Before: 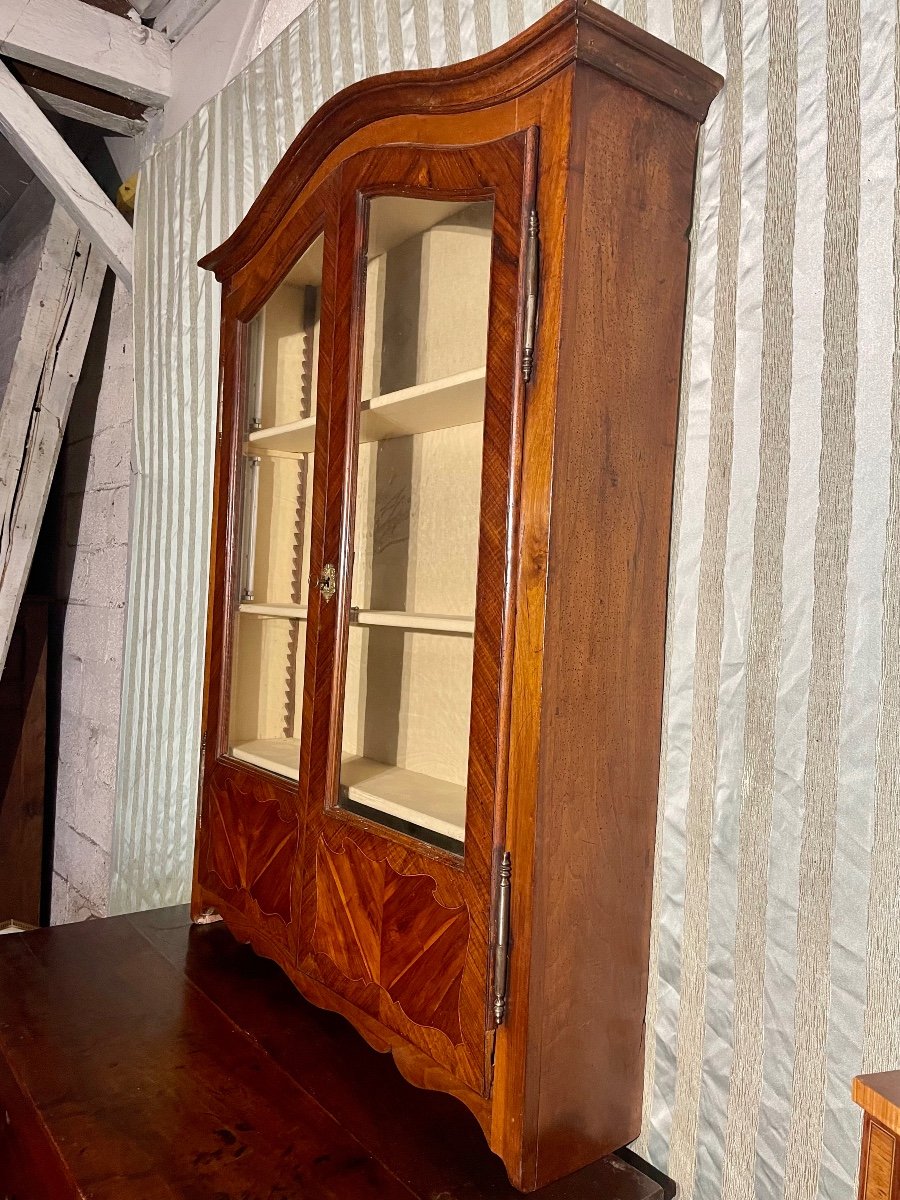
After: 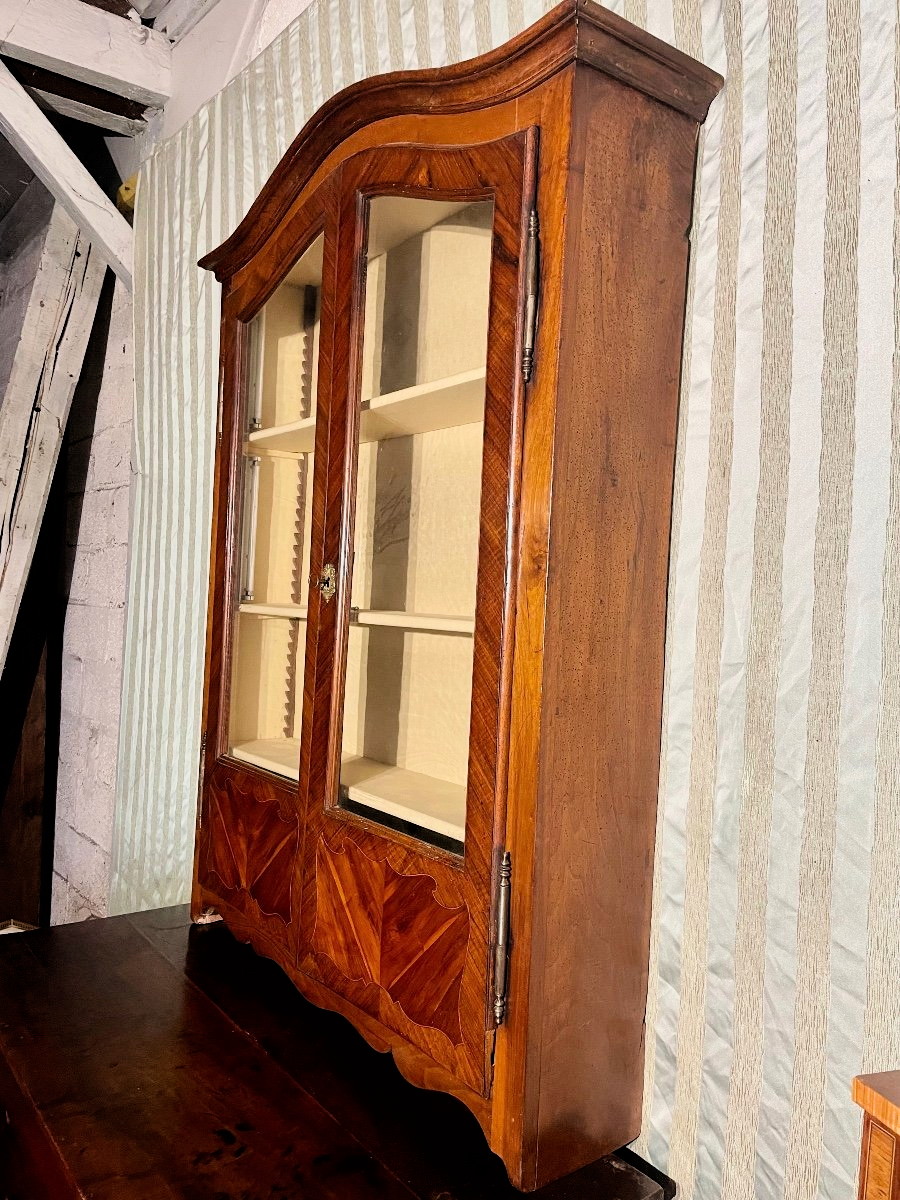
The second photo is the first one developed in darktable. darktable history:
tone equalizer: -8 EV -0.39 EV, -7 EV -0.403 EV, -6 EV -0.328 EV, -5 EV -0.194 EV, -3 EV 0.189 EV, -2 EV 0.34 EV, -1 EV 0.368 EV, +0 EV 0.413 EV
filmic rgb: black relative exposure -7.99 EV, white relative exposure 4.06 EV, hardness 4.11, latitude 49.51%, contrast 1.101, color science v6 (2022)
